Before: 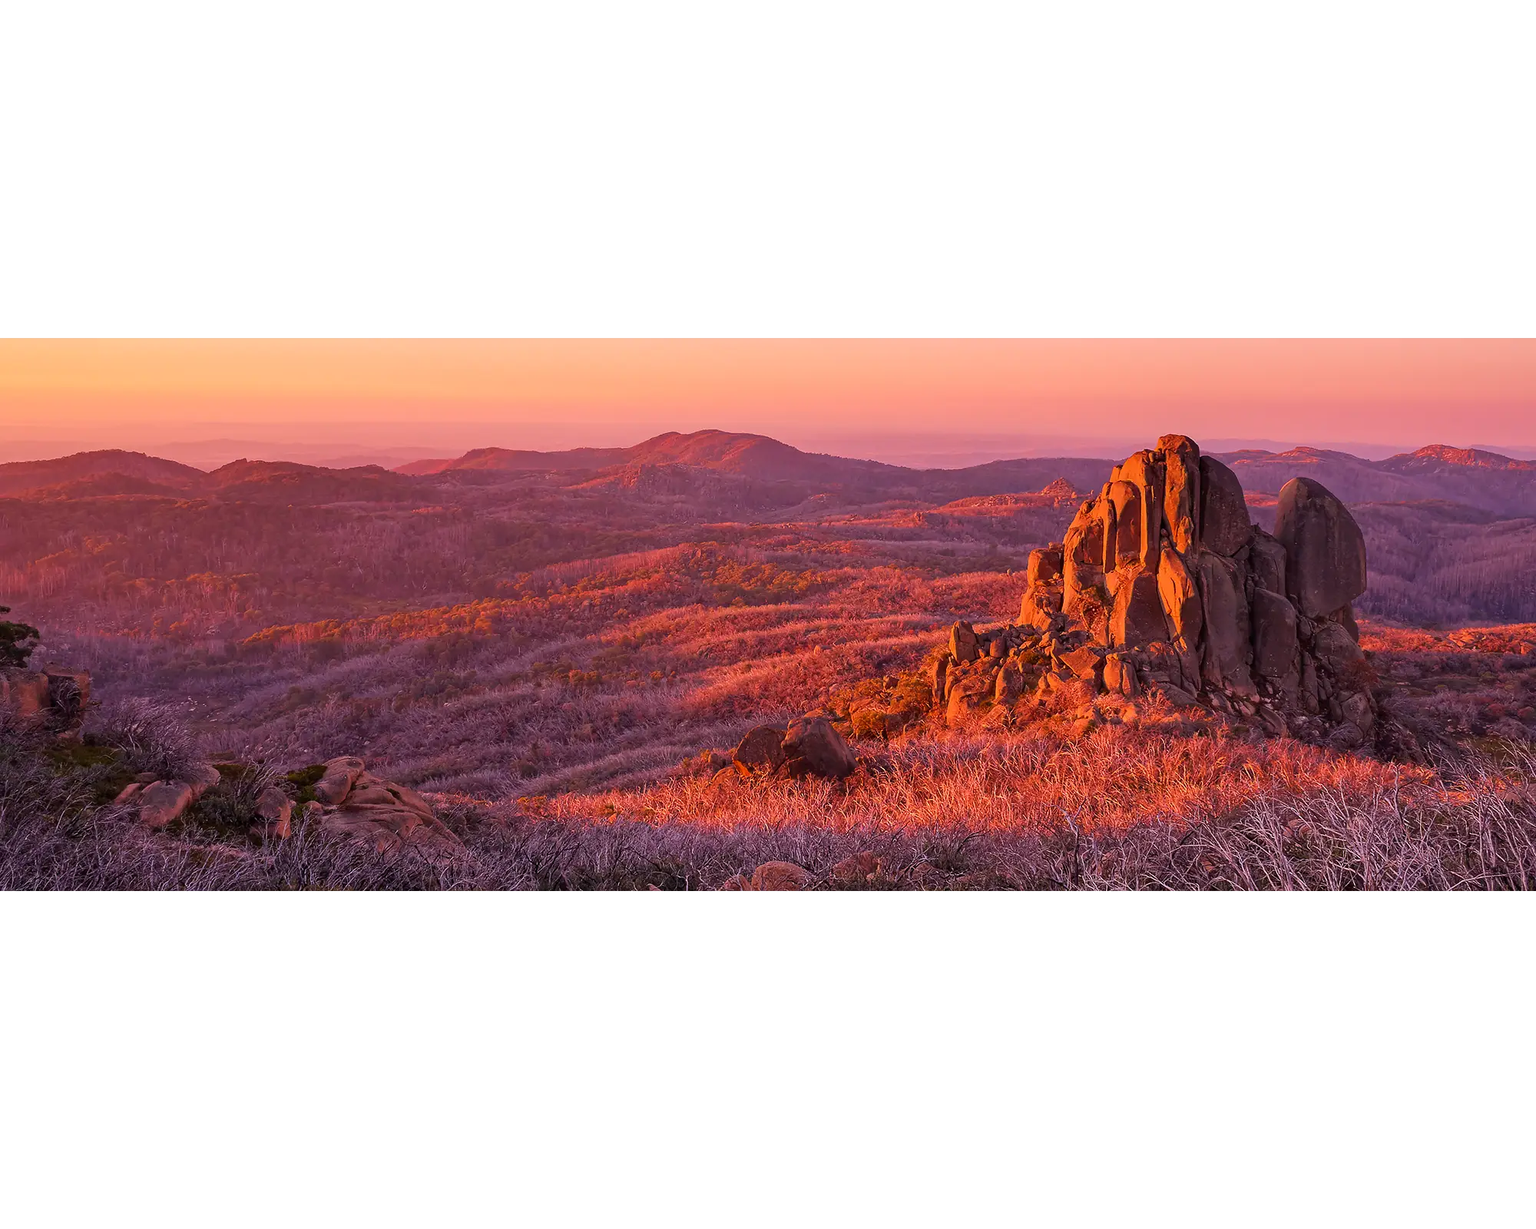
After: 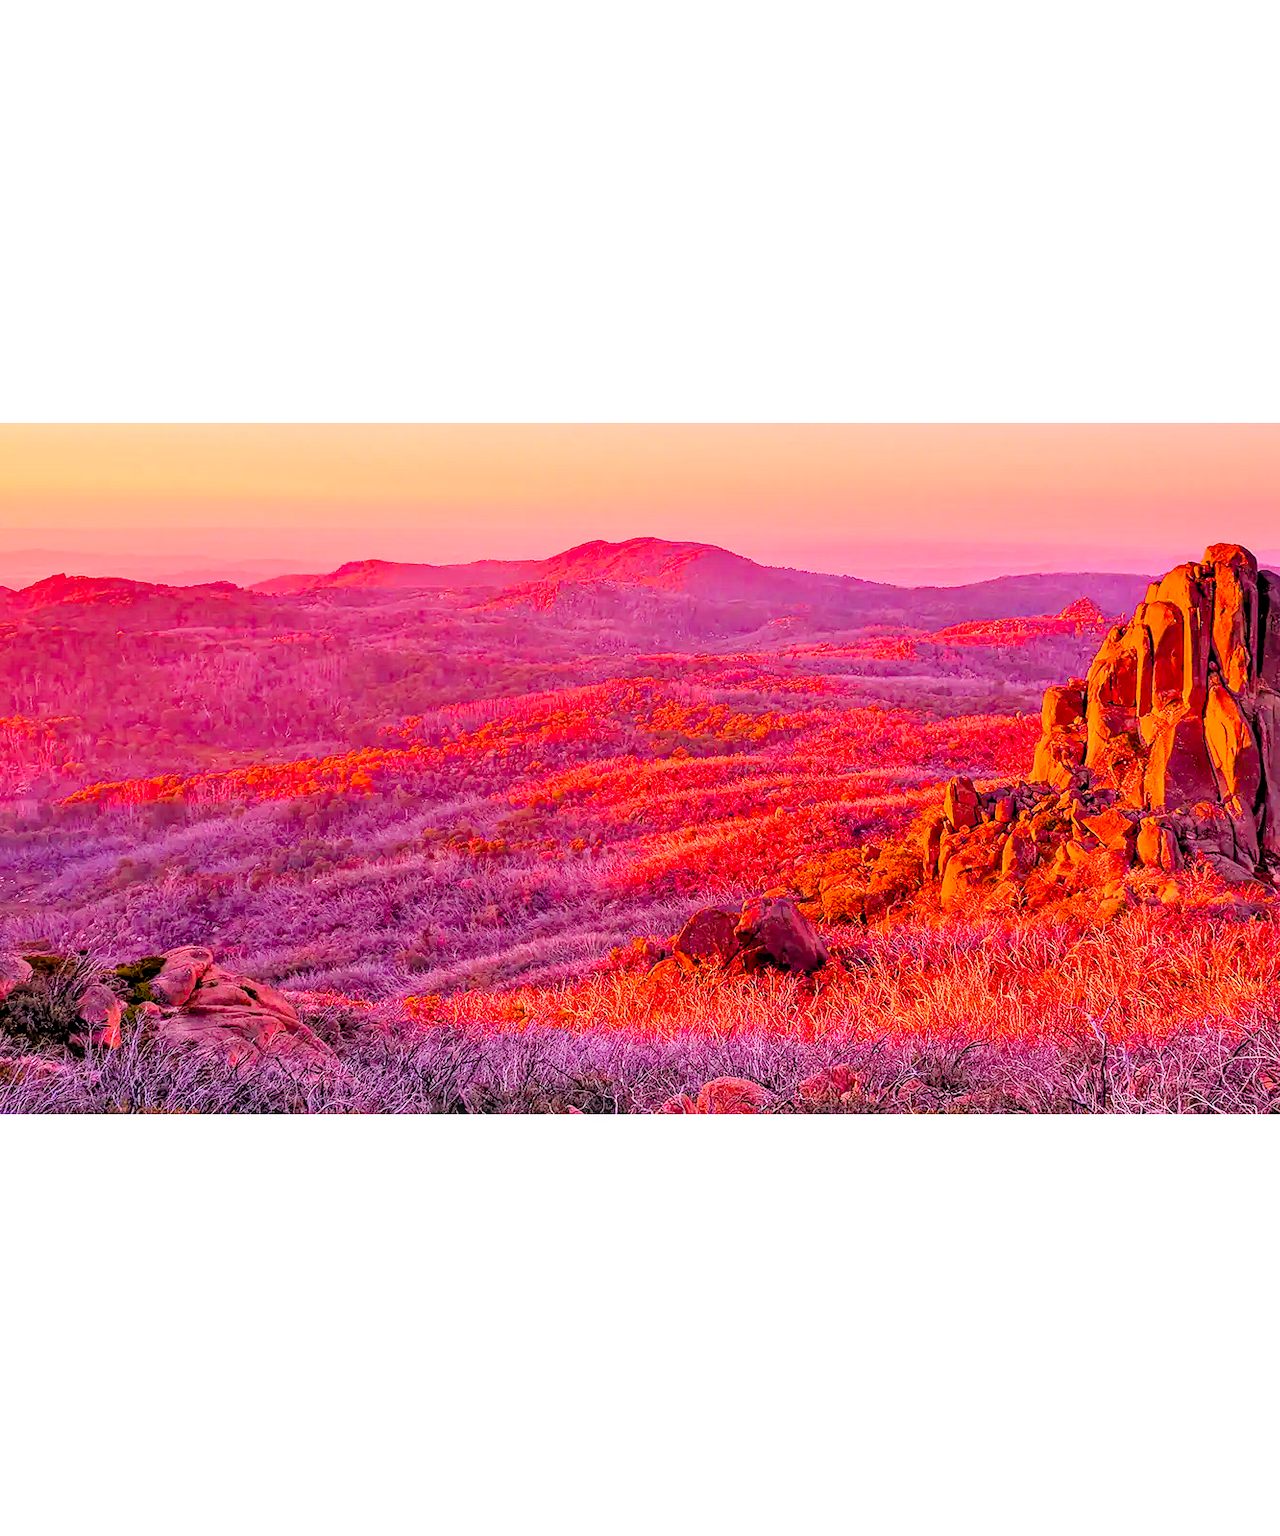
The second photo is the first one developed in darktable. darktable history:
local contrast: detail 130%
levels: levels [0.072, 0.414, 0.976]
white balance: red 1.004, blue 1.024
color balance rgb: perceptual saturation grading › global saturation 35%, perceptual saturation grading › highlights -30%, perceptual saturation grading › shadows 35%, perceptual brilliance grading › global brilliance 3%, perceptual brilliance grading › highlights -3%, perceptual brilliance grading › shadows 3%
crop and rotate: left 12.673%, right 20.66%
